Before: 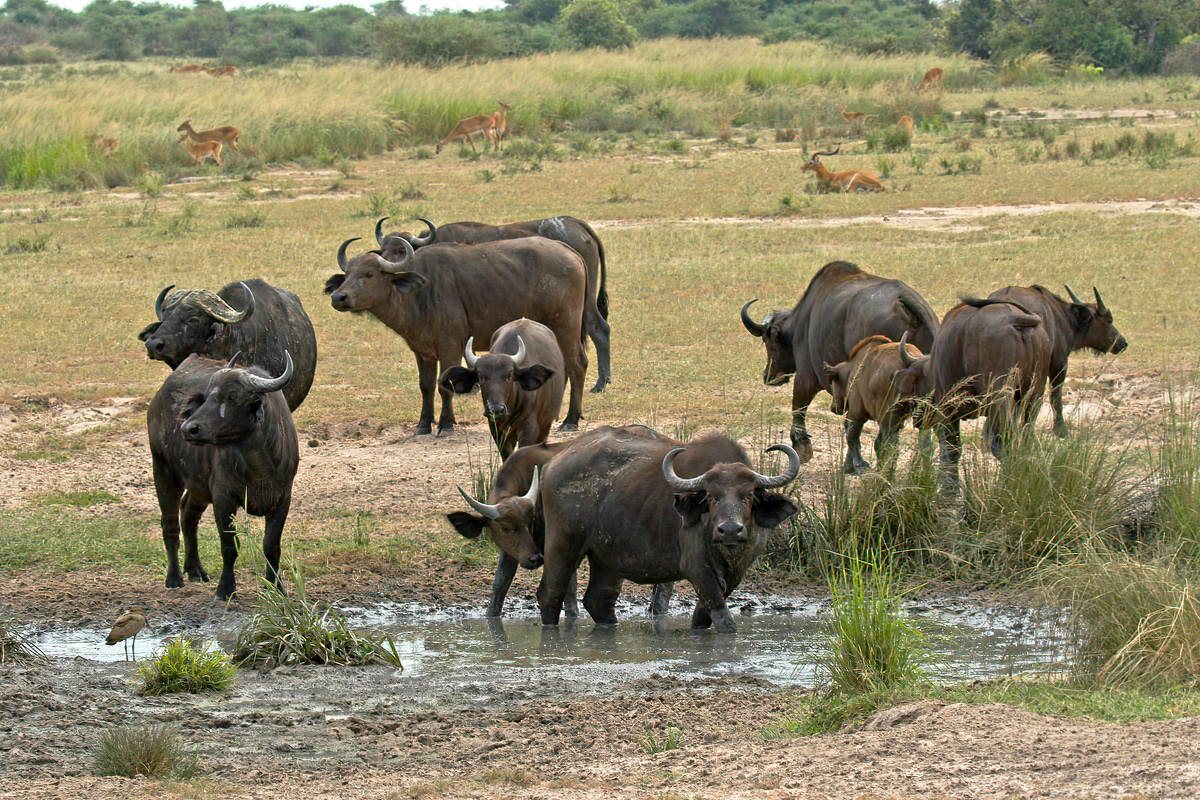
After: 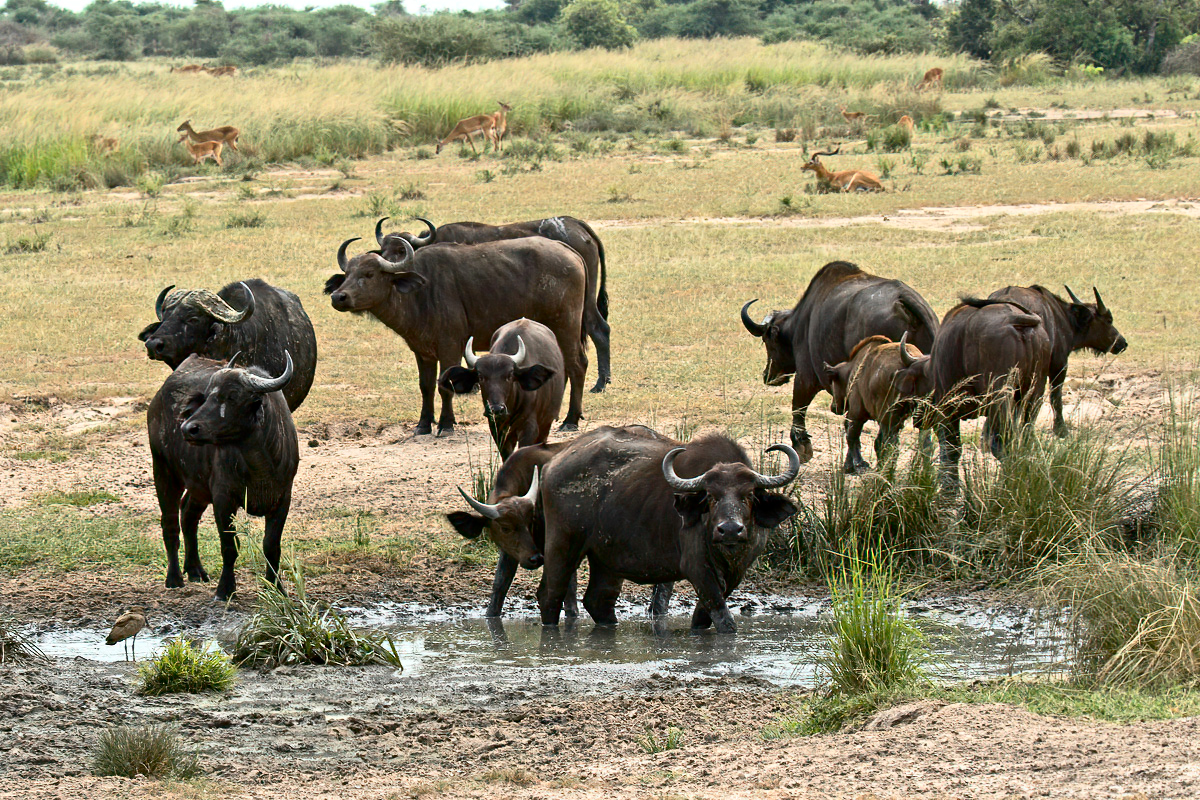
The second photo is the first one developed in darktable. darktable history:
rgb levels: preserve colors max RGB
contrast brightness saturation: contrast 0.28
